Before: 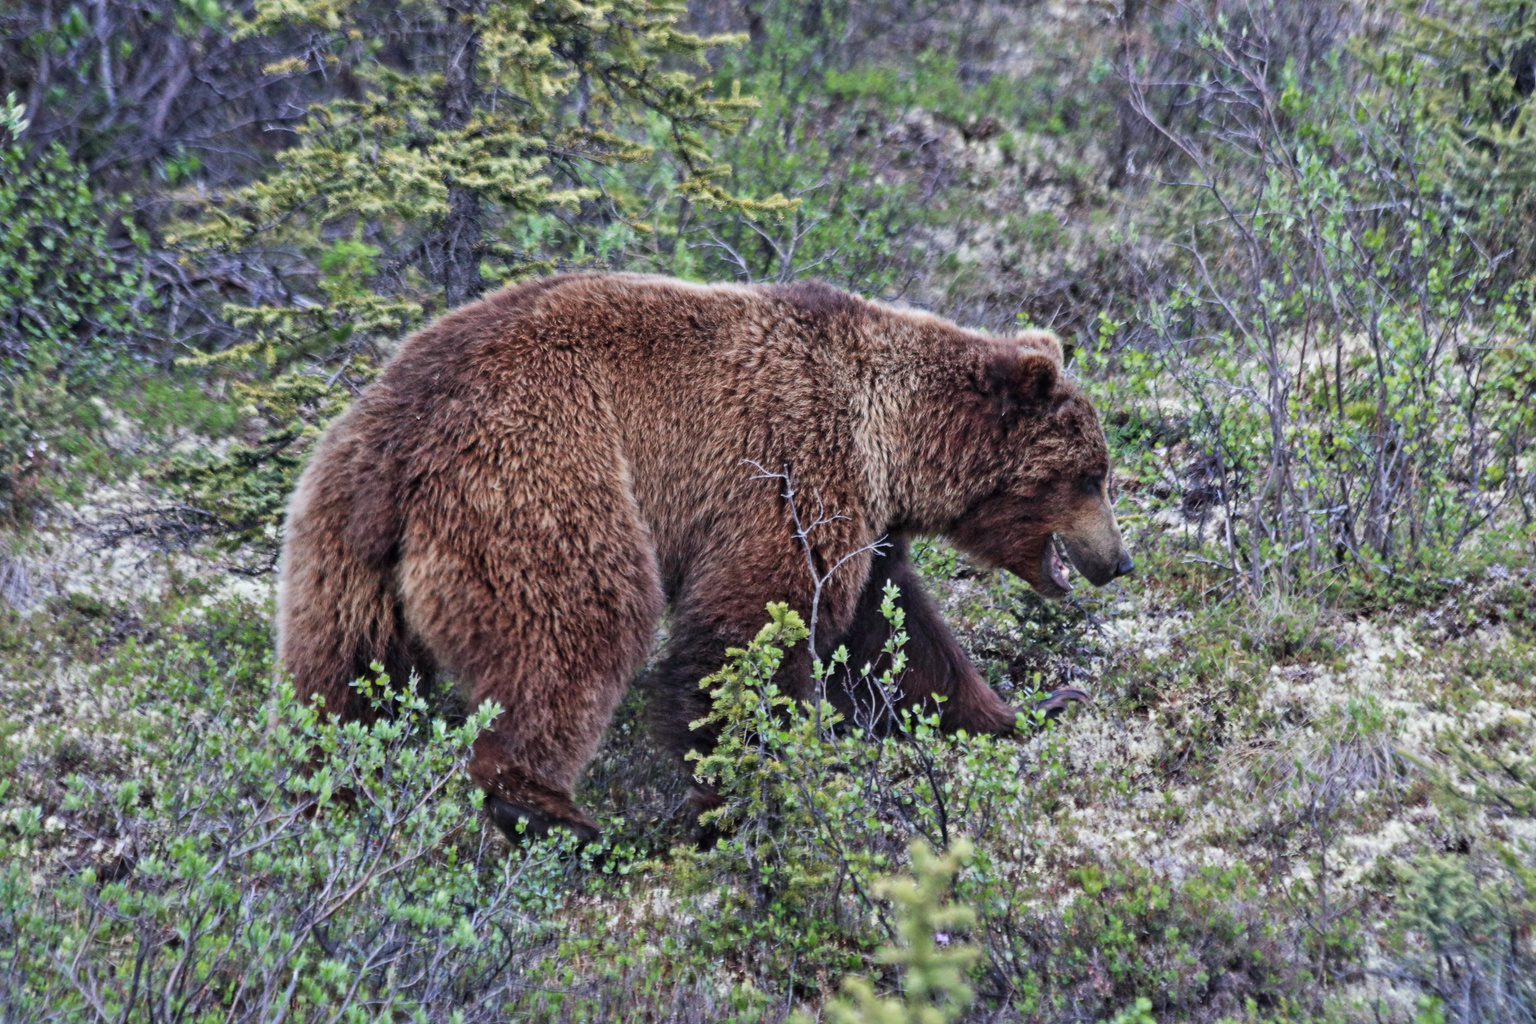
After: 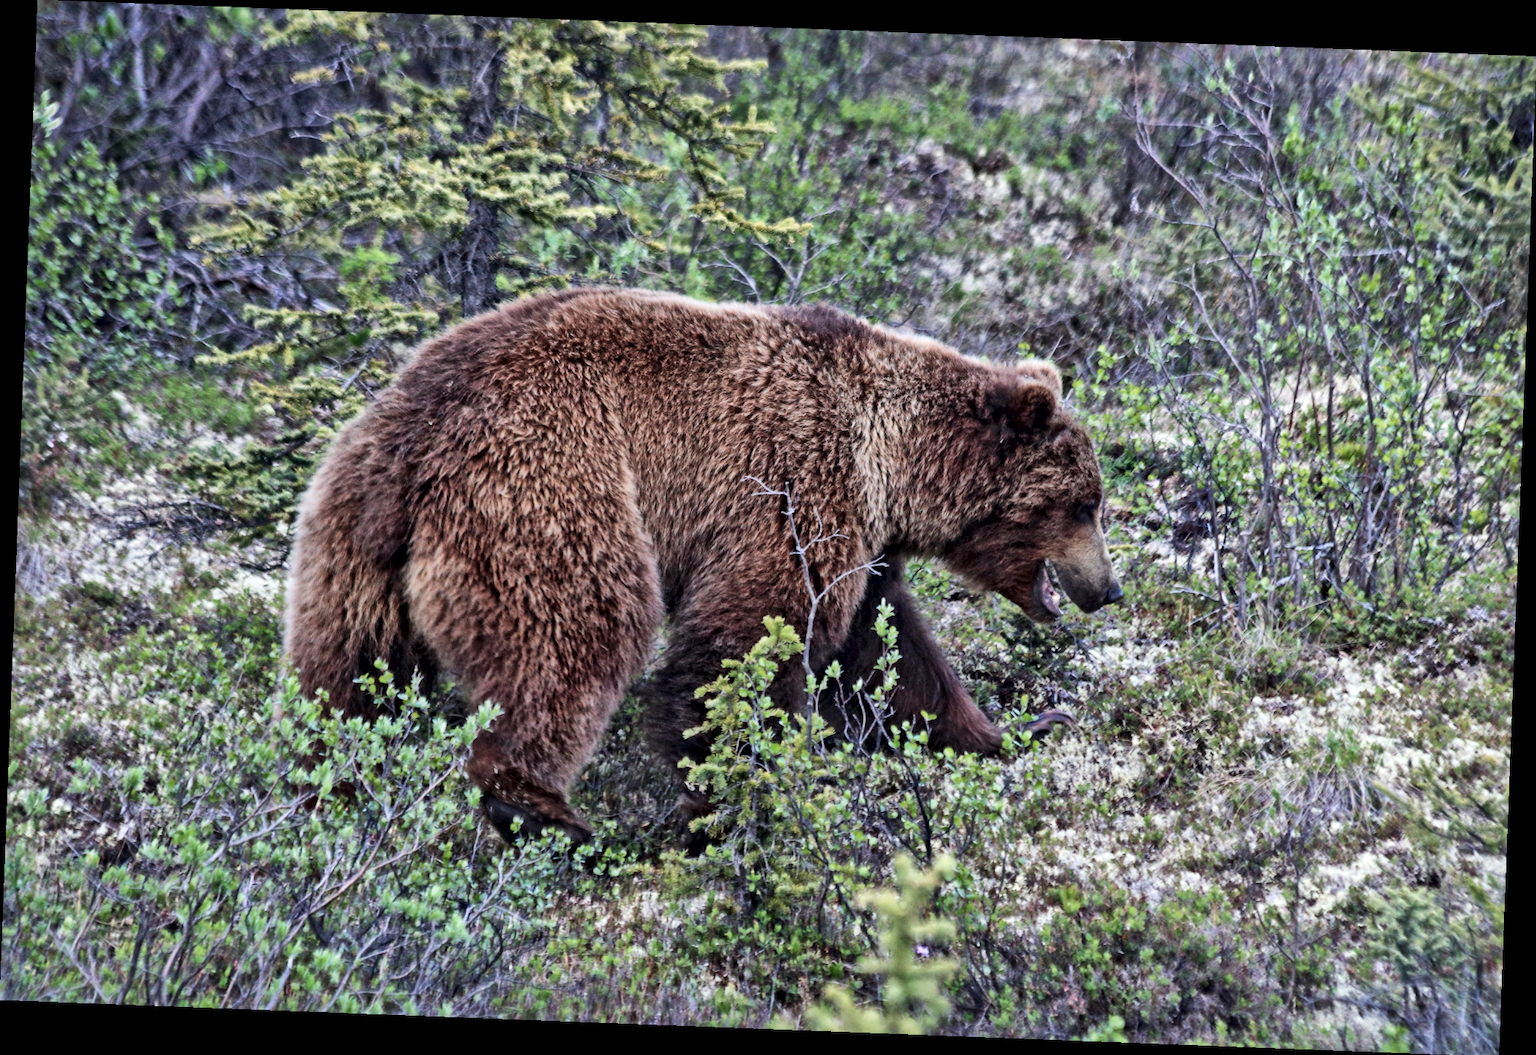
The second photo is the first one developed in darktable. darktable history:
local contrast: mode bilateral grid, contrast 20, coarseness 50, detail 171%, midtone range 0.2
rotate and perspective: rotation 2.17°, automatic cropping off
